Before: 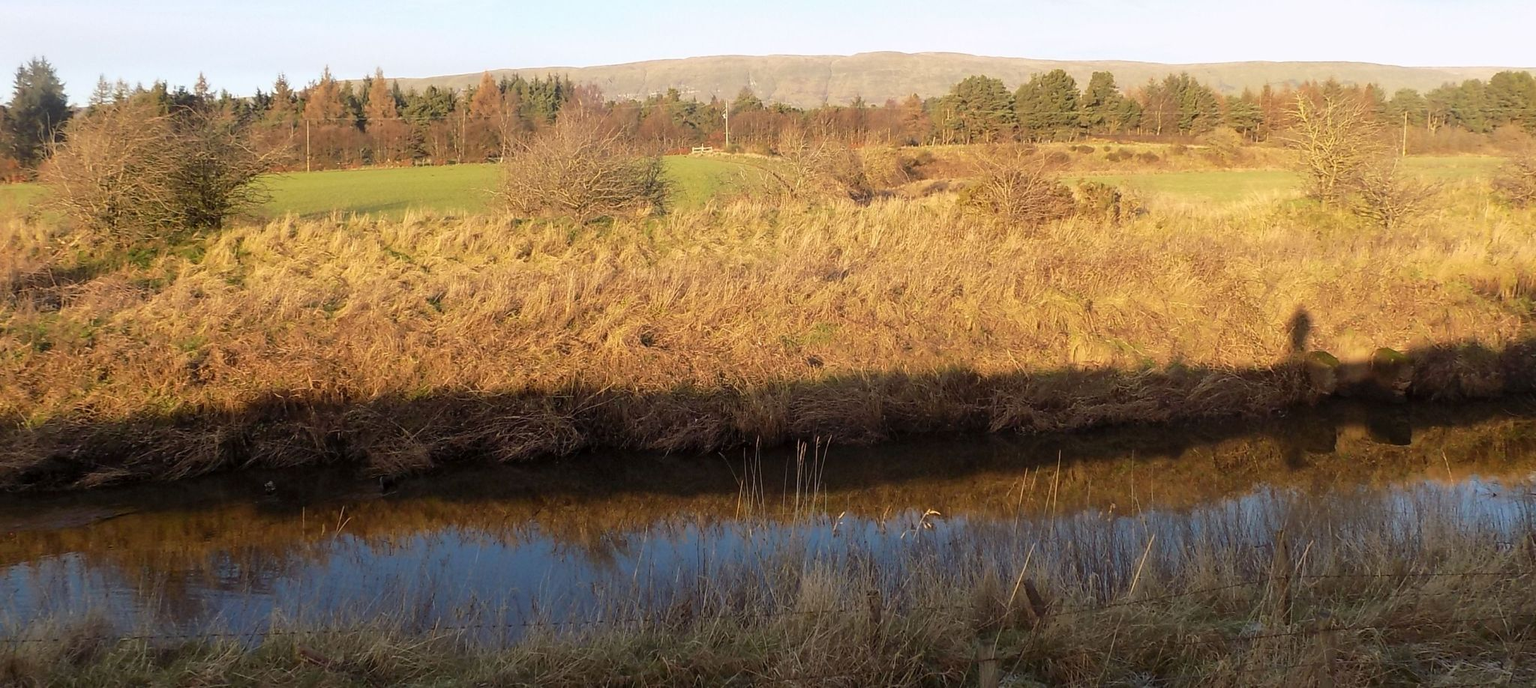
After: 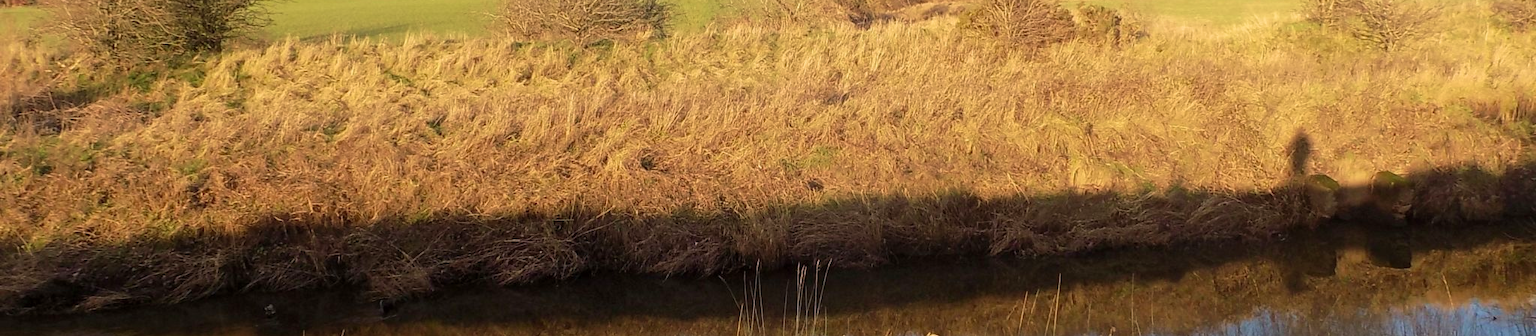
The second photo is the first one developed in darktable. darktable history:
crop and rotate: top 25.749%, bottom 25.315%
velvia: on, module defaults
